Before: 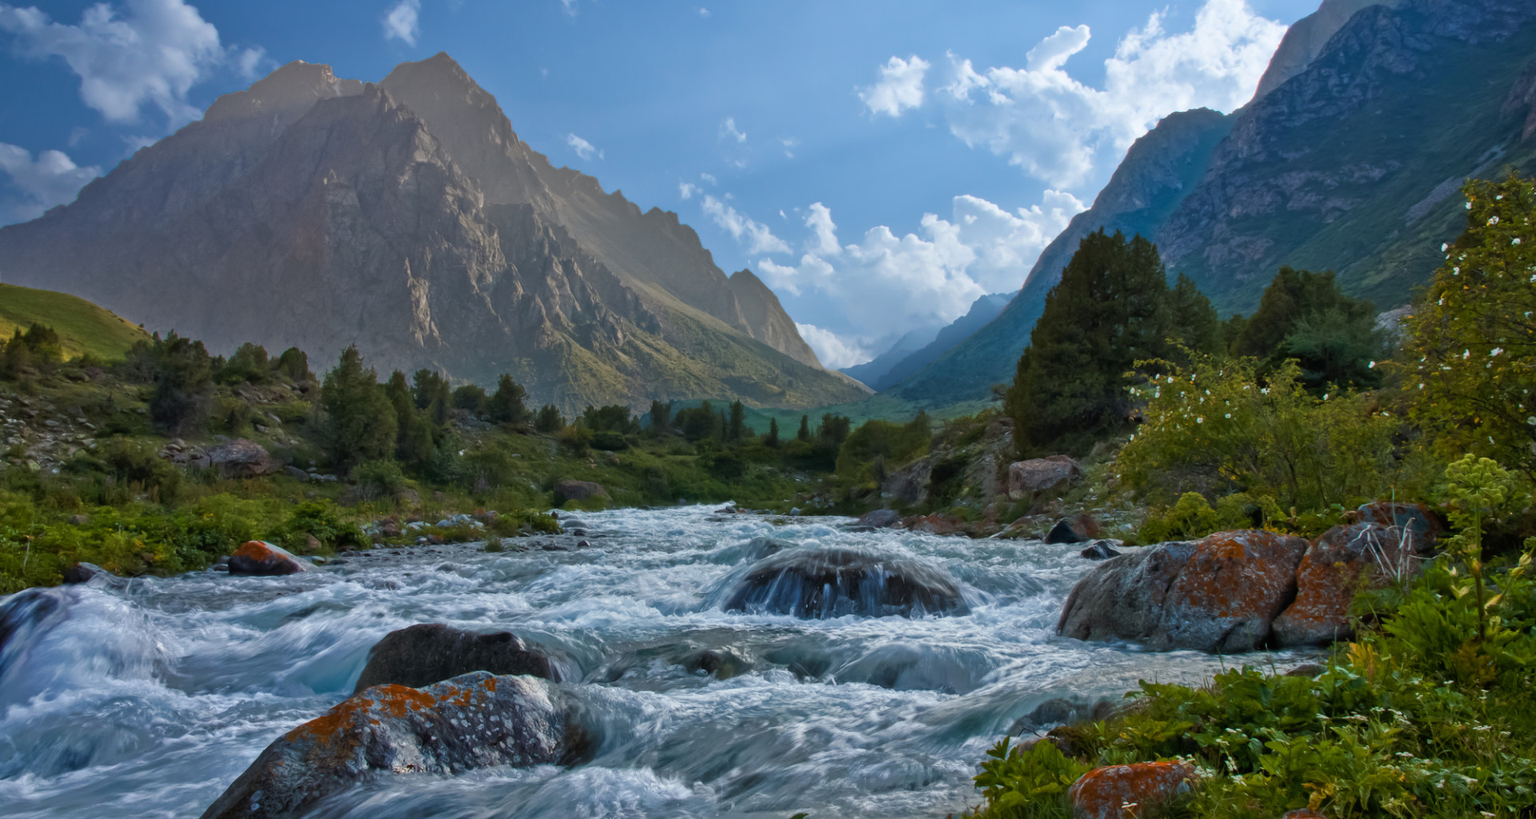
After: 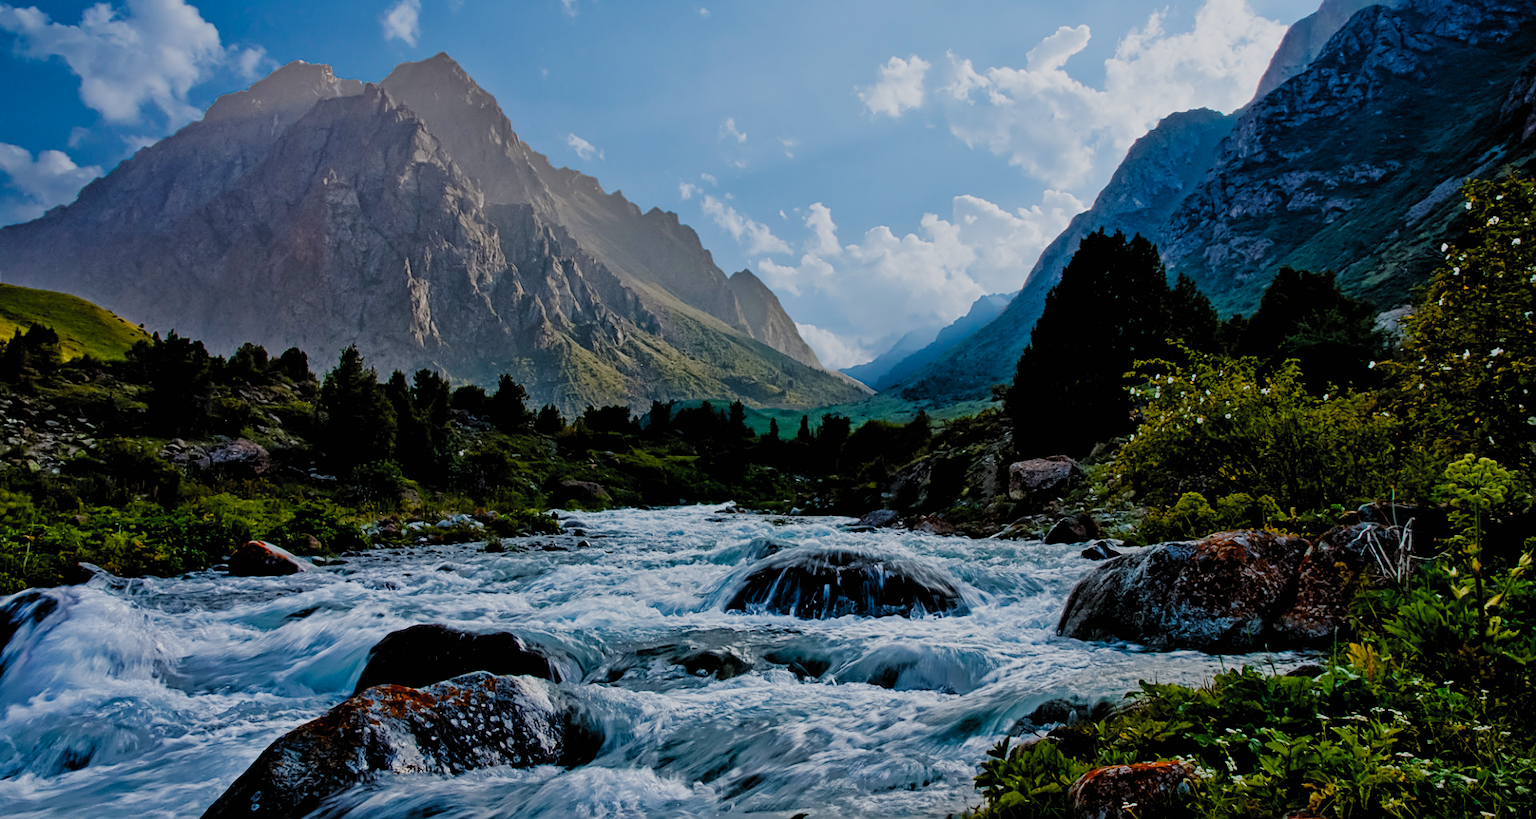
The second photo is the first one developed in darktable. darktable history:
filmic rgb: black relative exposure -2.85 EV, white relative exposure 4.56 EV, hardness 1.77, contrast 1.25, preserve chrominance no, color science v5 (2021)
shadows and highlights: shadows 25, highlights -25
sharpen: on, module defaults
white balance: red 1.004, blue 1.024
